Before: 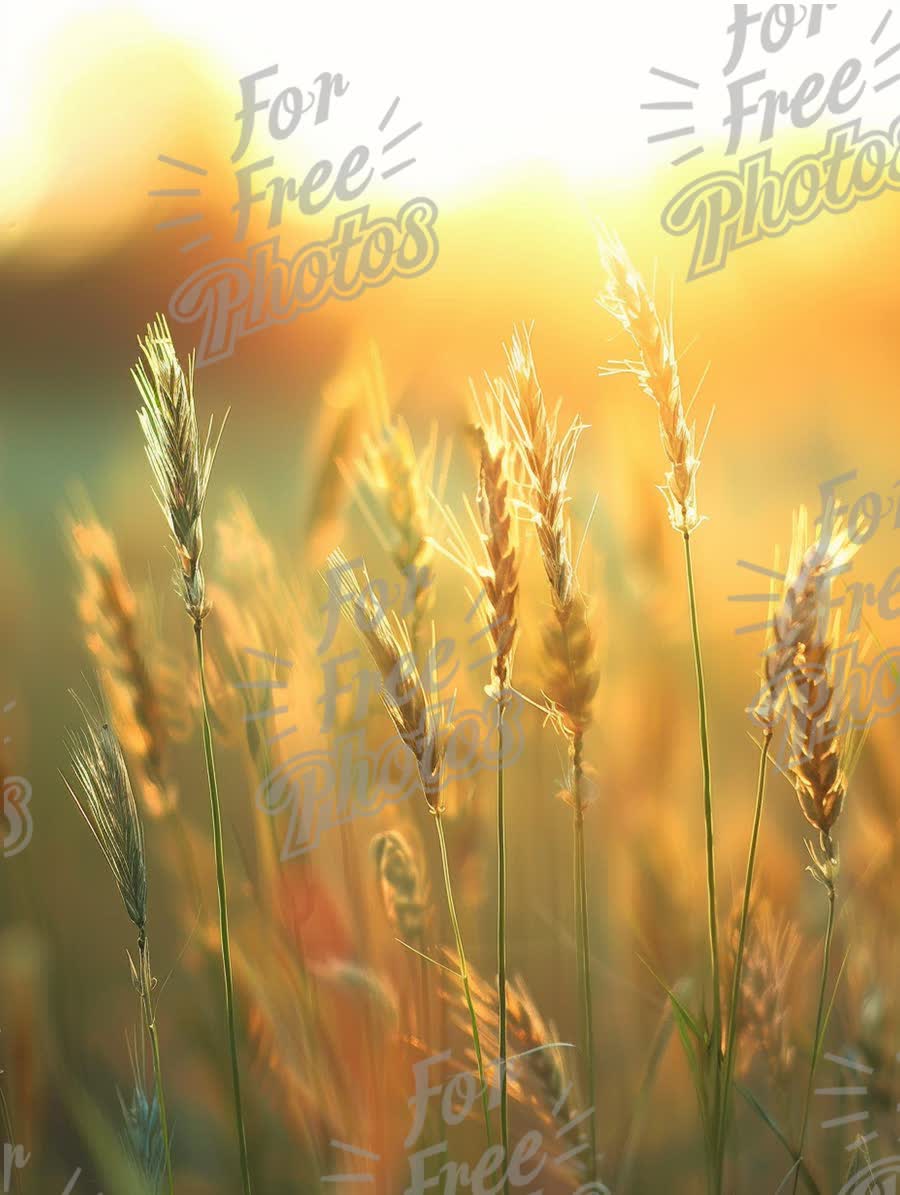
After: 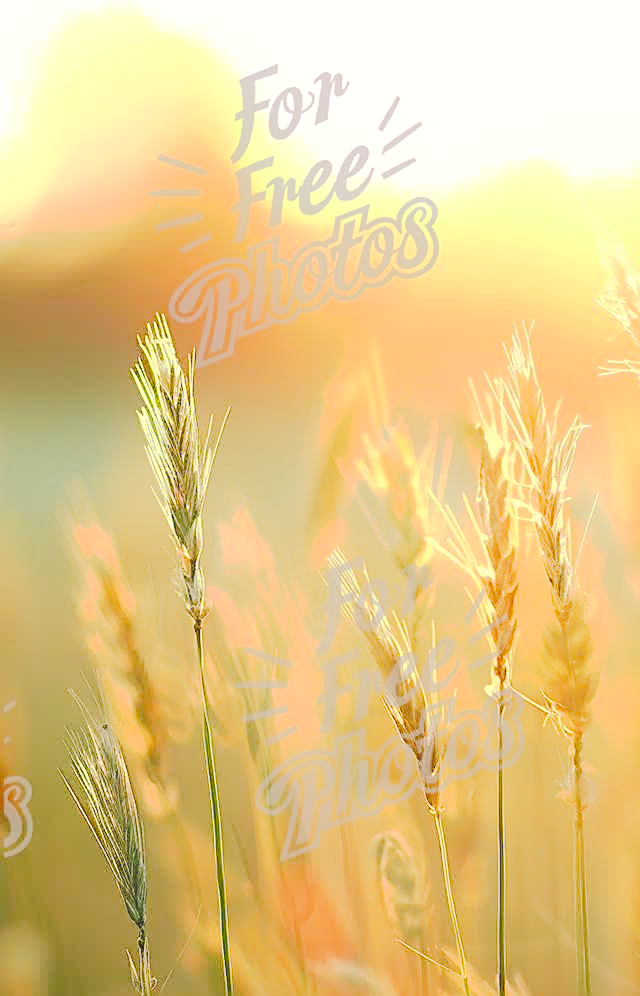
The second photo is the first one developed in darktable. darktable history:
crop: right 28.885%, bottom 16.626%
tone curve: curves: ch0 [(0, 0) (0.003, 0.185) (0.011, 0.185) (0.025, 0.187) (0.044, 0.185) (0.069, 0.185) (0.1, 0.18) (0.136, 0.18) (0.177, 0.179) (0.224, 0.202) (0.277, 0.252) (0.335, 0.343) (0.399, 0.452) (0.468, 0.553) (0.543, 0.643) (0.623, 0.717) (0.709, 0.778) (0.801, 0.82) (0.898, 0.856) (1, 1)], preserve colors none
contrast brightness saturation: contrast 0.14, brightness 0.21
color correction: highlights a* 3.22, highlights b* 1.93, saturation 1.19
exposure: black level correction -0.001, exposure 0.08 EV, compensate highlight preservation false
sharpen: amount 0.55
